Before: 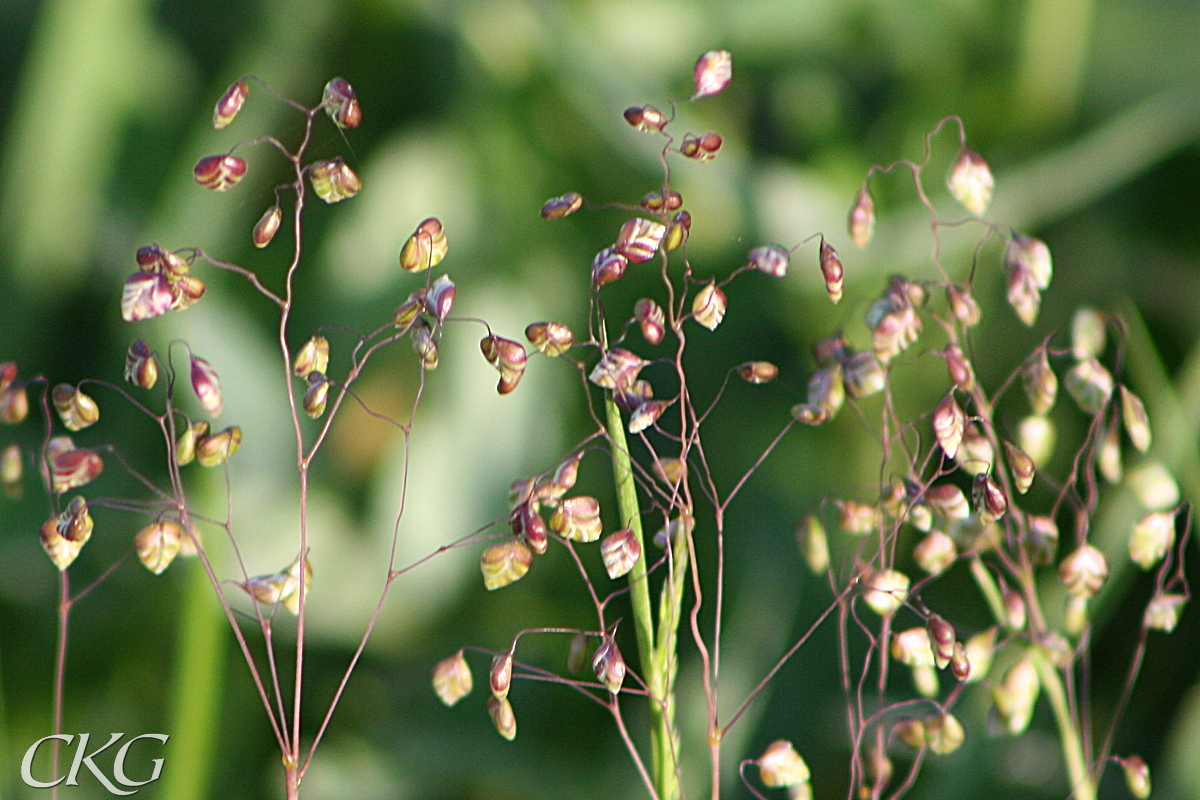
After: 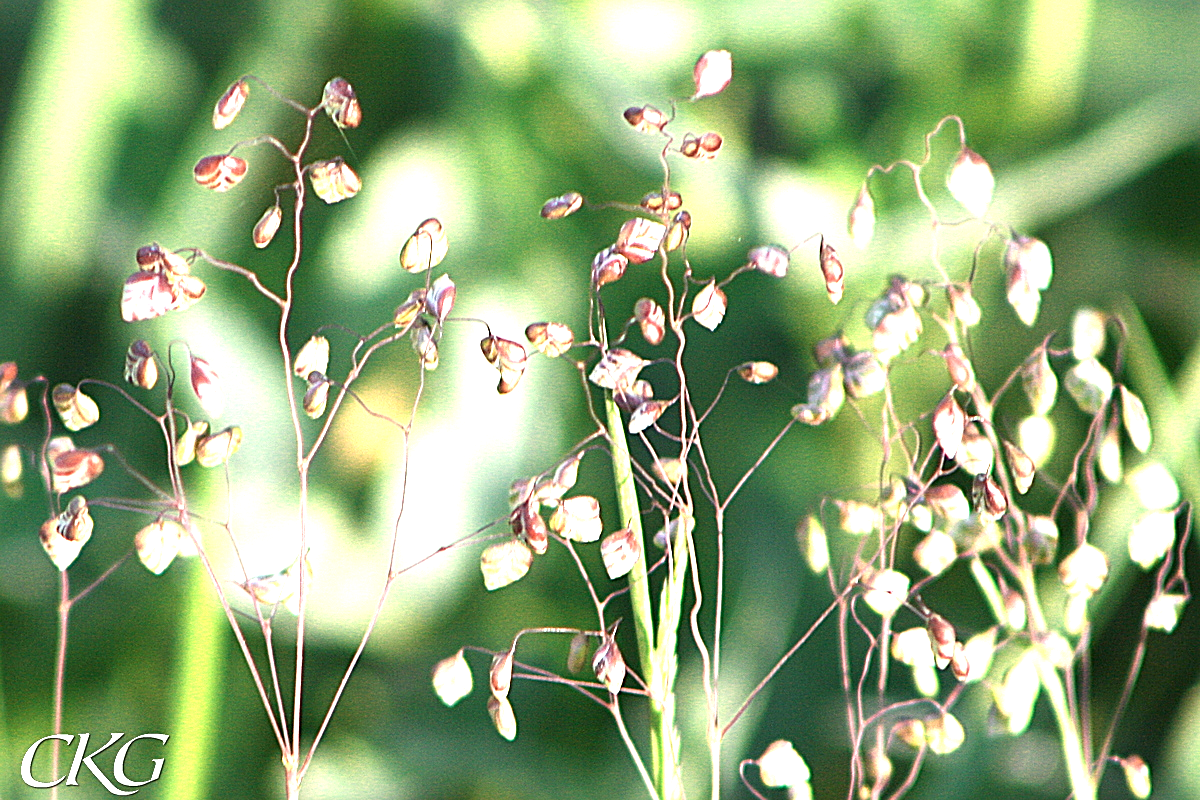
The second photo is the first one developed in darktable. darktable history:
color zones: curves: ch0 [(0.018, 0.548) (0.224, 0.64) (0.425, 0.447) (0.675, 0.575) (0.732, 0.579)]; ch1 [(0.066, 0.487) (0.25, 0.5) (0.404, 0.43) (0.75, 0.421) (0.956, 0.421)]; ch2 [(0.044, 0.561) (0.215, 0.465) (0.399, 0.544) (0.465, 0.548) (0.614, 0.447) (0.724, 0.43) (0.882, 0.623) (0.956, 0.632)]
exposure: exposure 1.202 EV, compensate exposure bias true, compensate highlight preservation false
sharpen: on, module defaults
